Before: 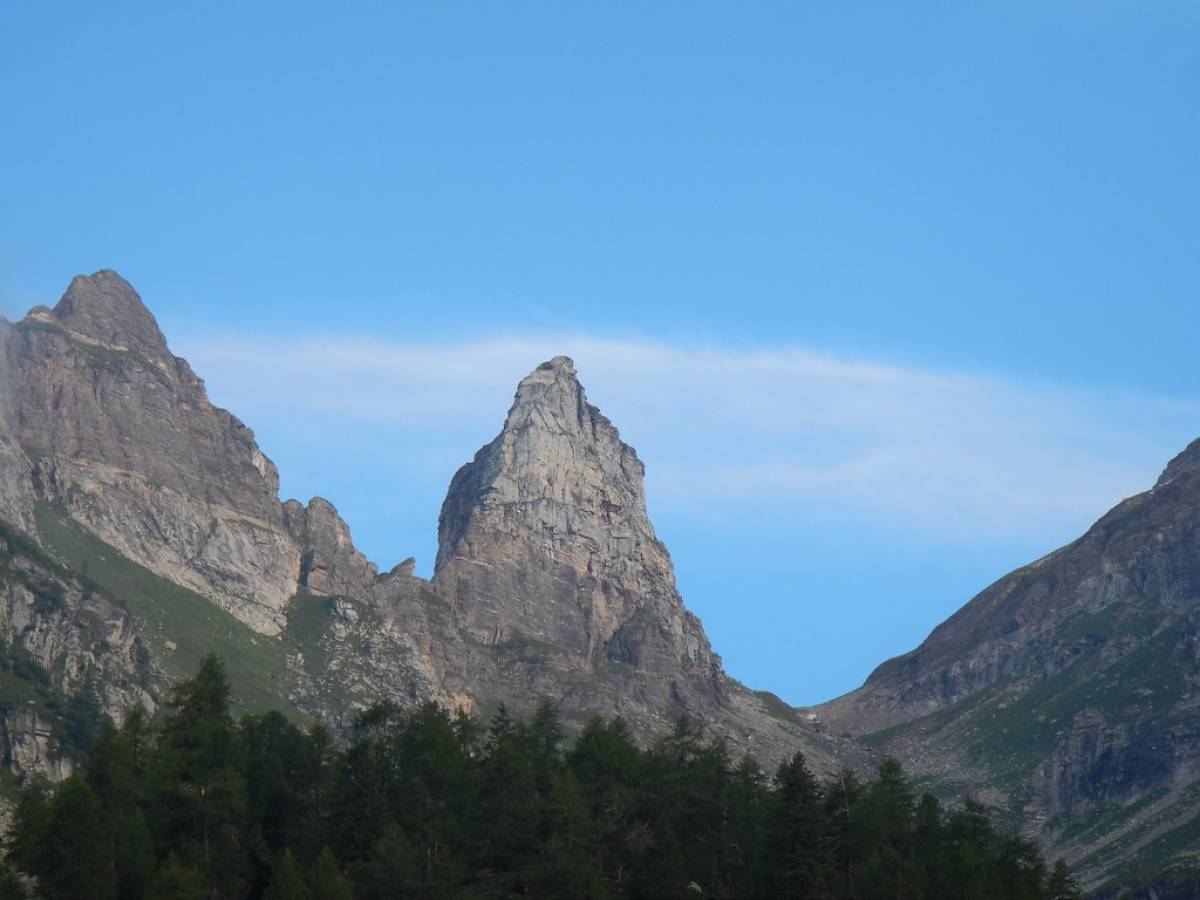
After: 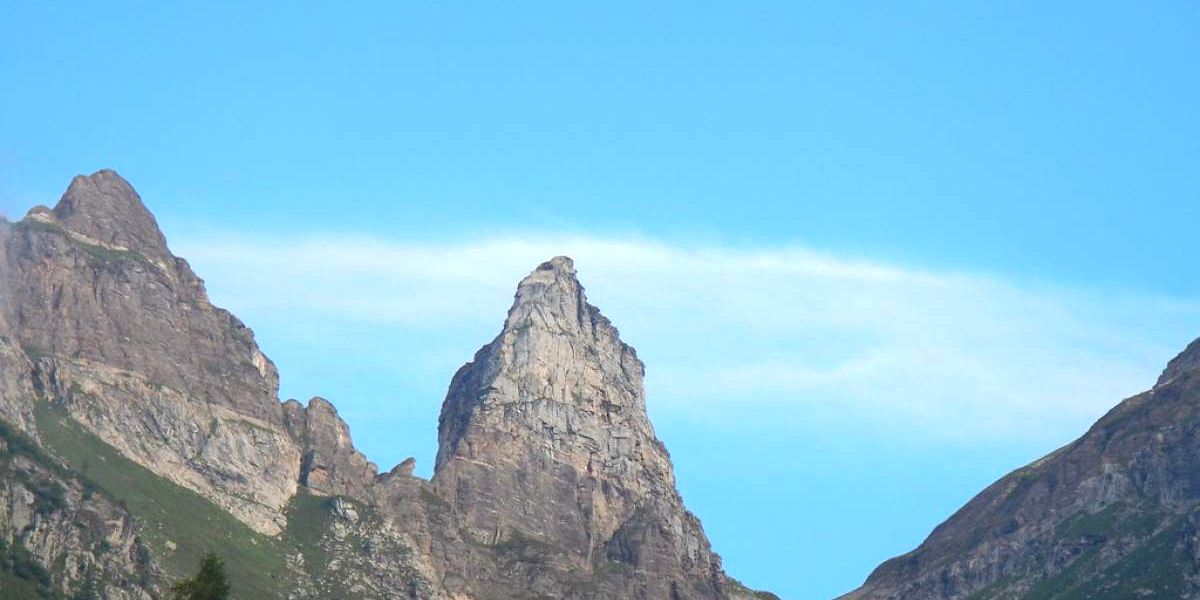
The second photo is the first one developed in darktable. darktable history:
crop: top 11.166%, bottom 22.168%
haze removal: compatibility mode true, adaptive false
exposure: exposure 0.6 EV, compensate highlight preservation false
